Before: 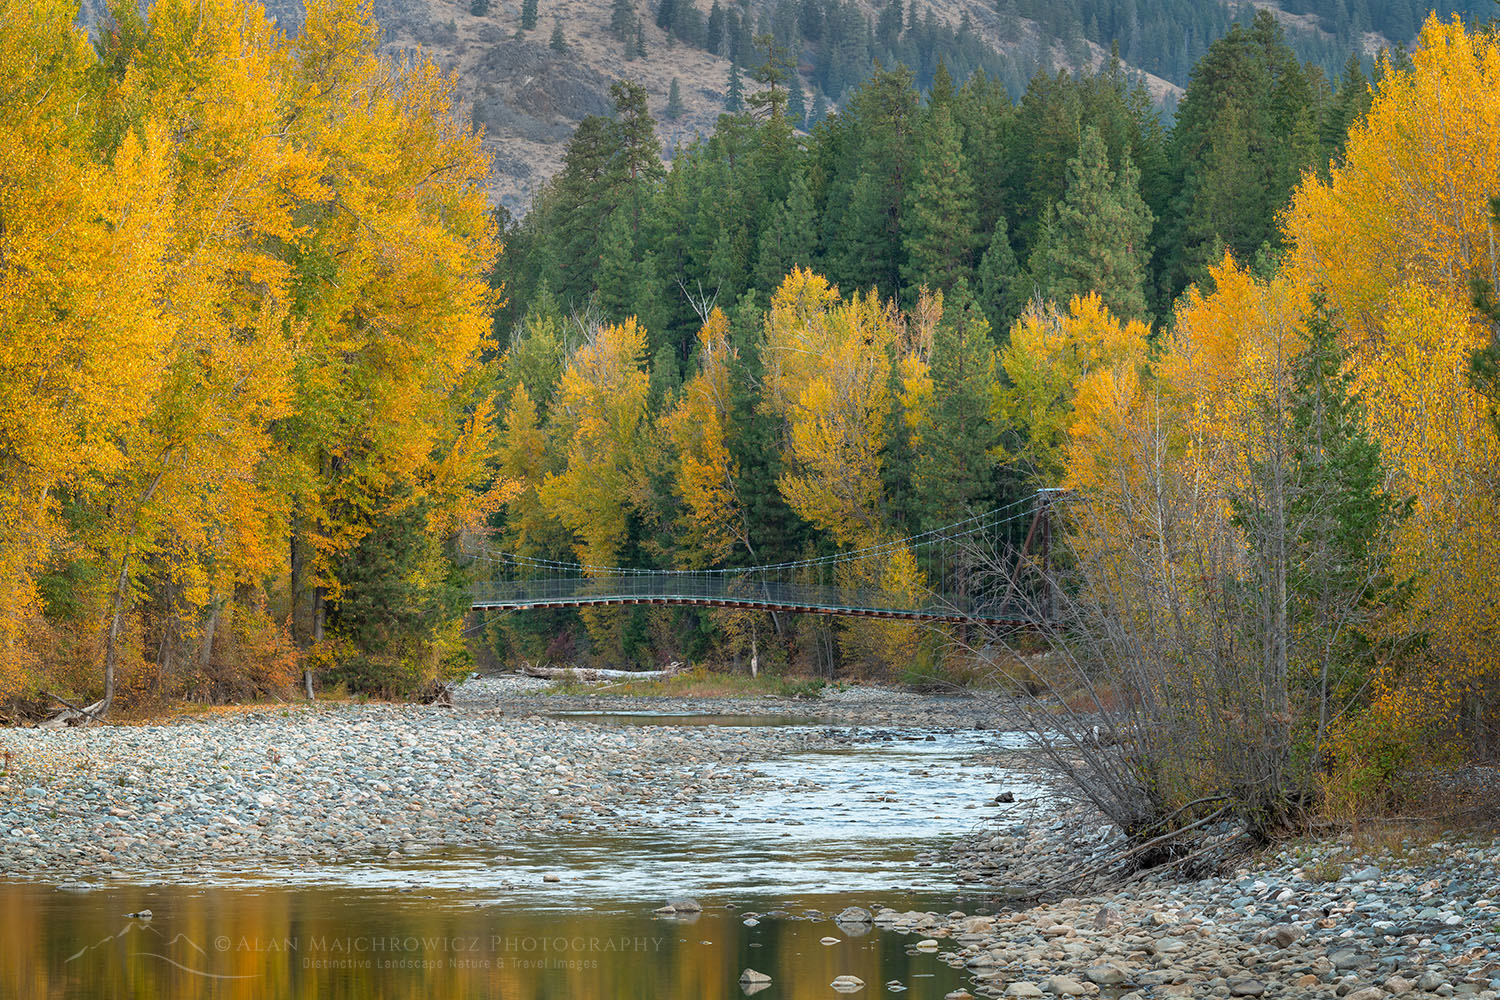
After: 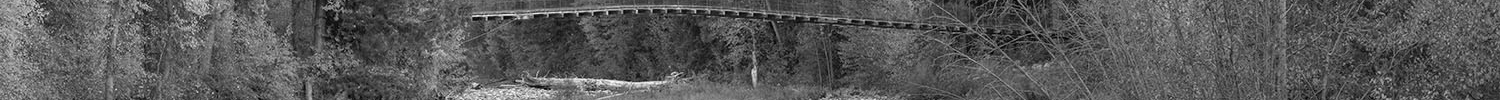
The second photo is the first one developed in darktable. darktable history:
crop and rotate: top 59.084%, bottom 30.916%
monochrome: on, module defaults
